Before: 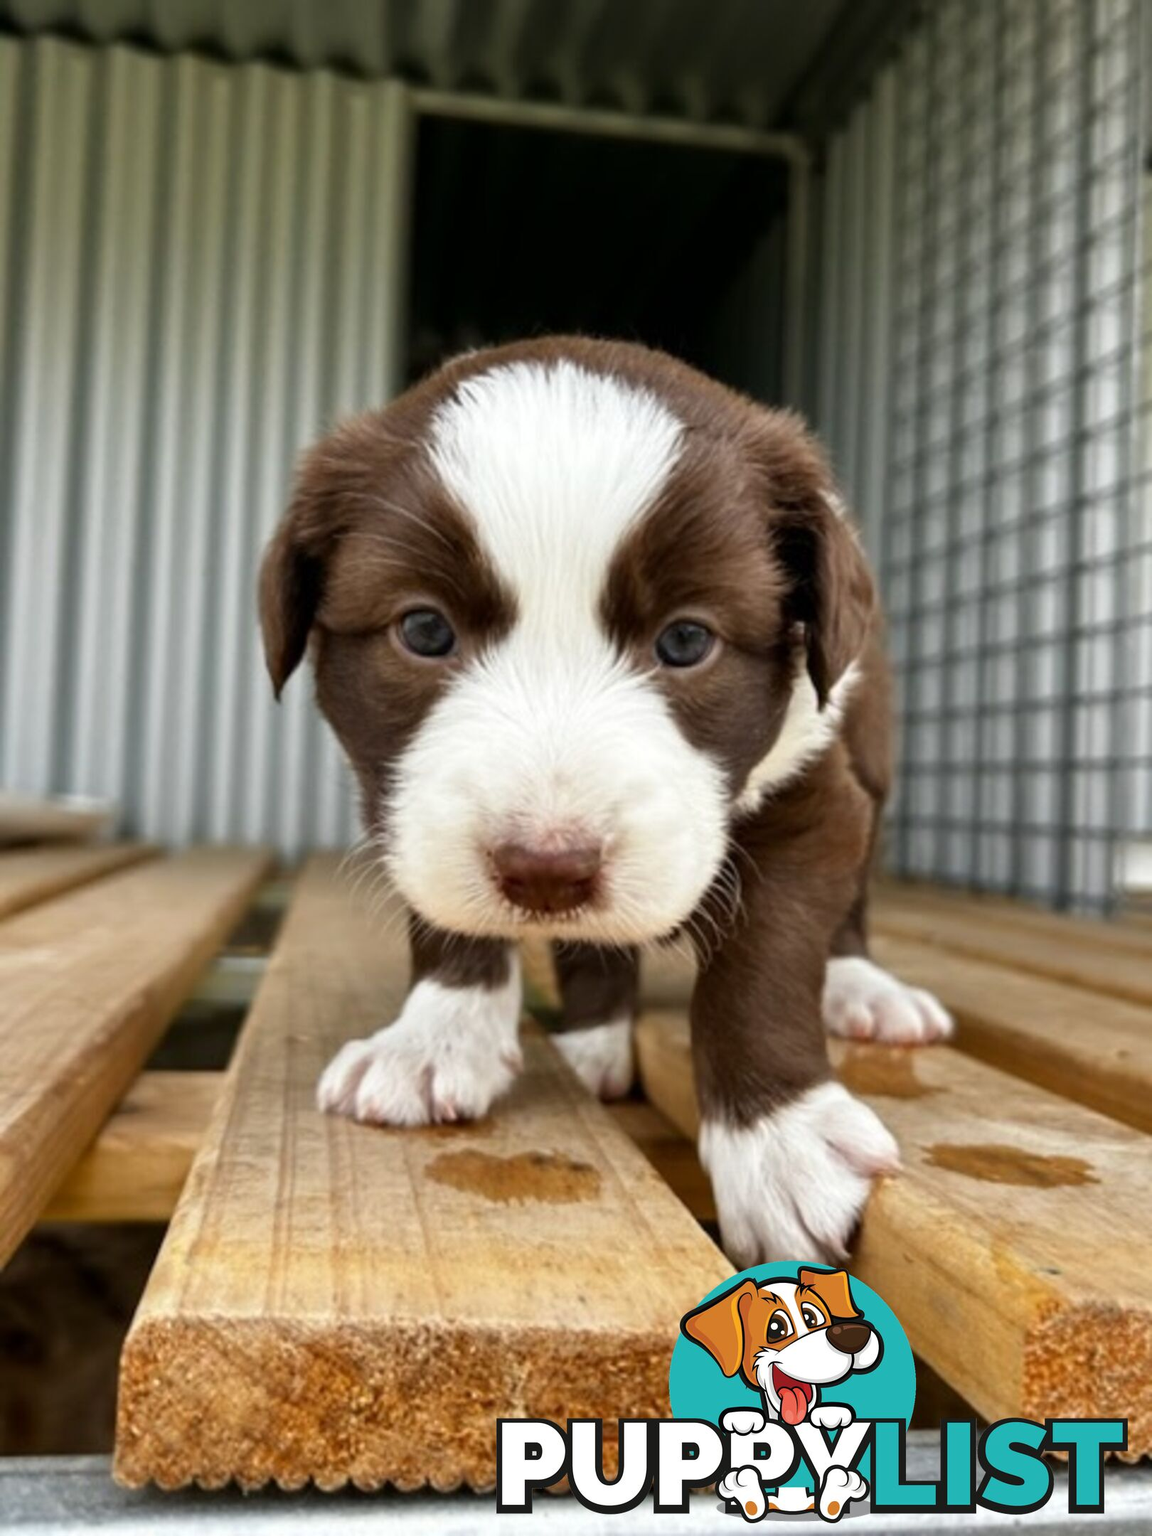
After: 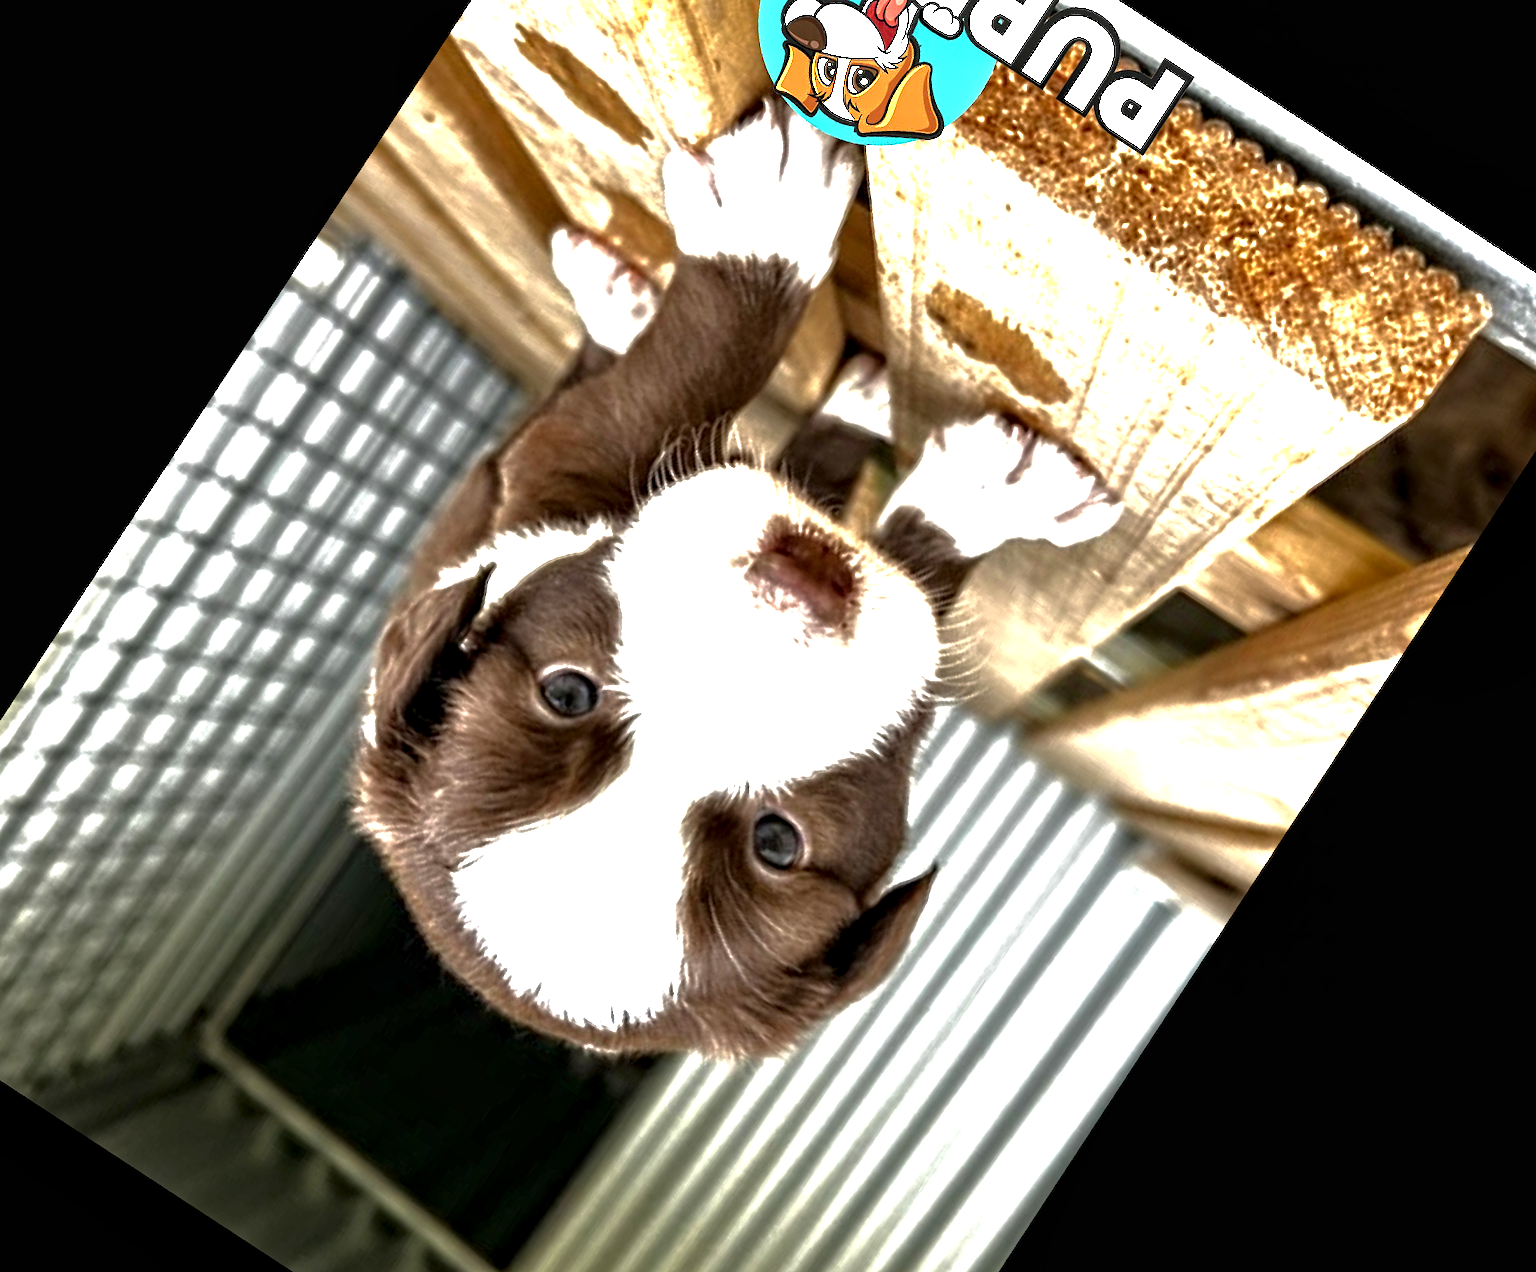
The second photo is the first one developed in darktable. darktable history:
exposure: black level correction 0, exposure 1.46 EV, compensate highlight preservation false
base curve: curves: ch0 [(0, 0) (0.826, 0.587) (1, 1)]
crop and rotate: angle 146.81°, left 9.207%, top 15.654%, right 4.473%, bottom 17.007%
contrast equalizer: y [[0.5, 0.542, 0.583, 0.625, 0.667, 0.708], [0.5 ×6], [0.5 ×6], [0 ×6], [0 ×6]]
